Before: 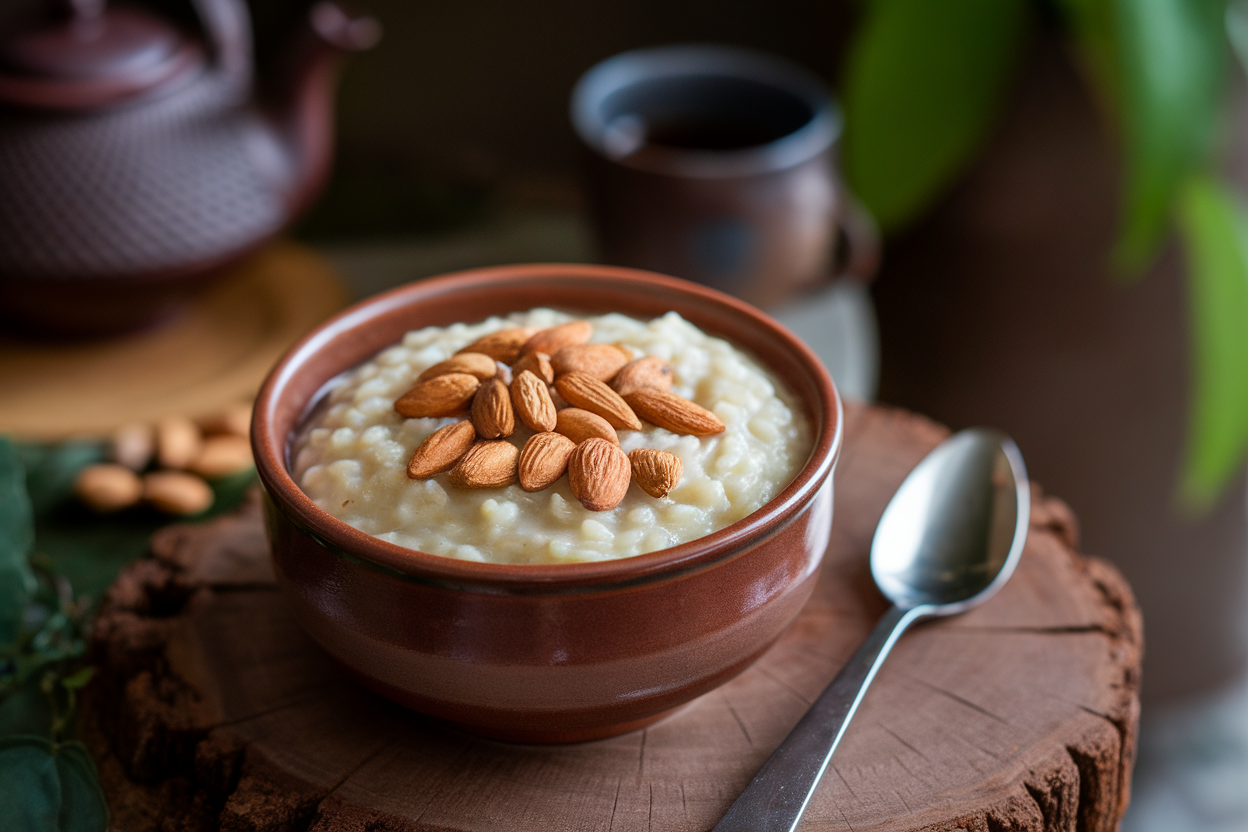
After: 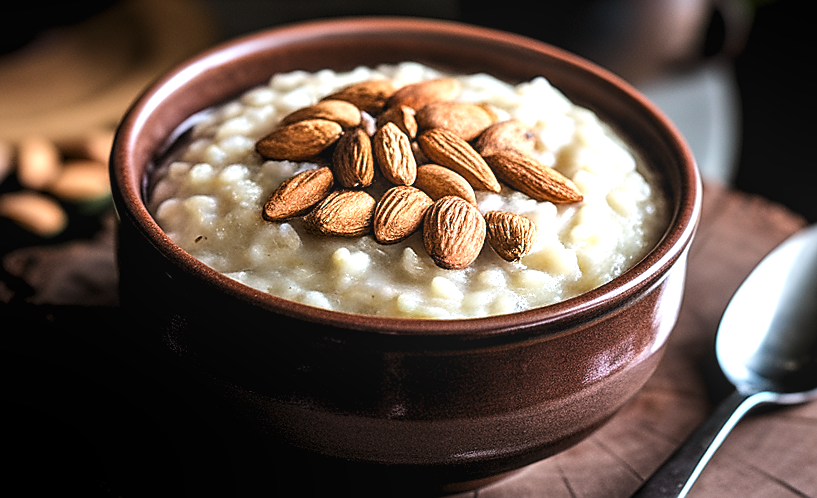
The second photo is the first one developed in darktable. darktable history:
exposure: exposure 0.2 EV, compensate highlight preservation false
tone equalizer: -8 EV -0.75 EV, -7 EV -0.7 EV, -6 EV -0.6 EV, -5 EV -0.4 EV, -3 EV 0.4 EV, -2 EV 0.6 EV, -1 EV 0.7 EV, +0 EV 0.75 EV, edges refinement/feathering 500, mask exposure compensation -1.57 EV, preserve details no
levels: levels [0.116, 0.574, 1]
rotate and perspective: rotation 5.12°, automatic cropping off
white balance: red 1.004, blue 1.024
sharpen: radius 1.4, amount 1.25, threshold 0.7
crop: left 13.312%, top 31.28%, right 24.627%, bottom 15.582%
local contrast: detail 110%
